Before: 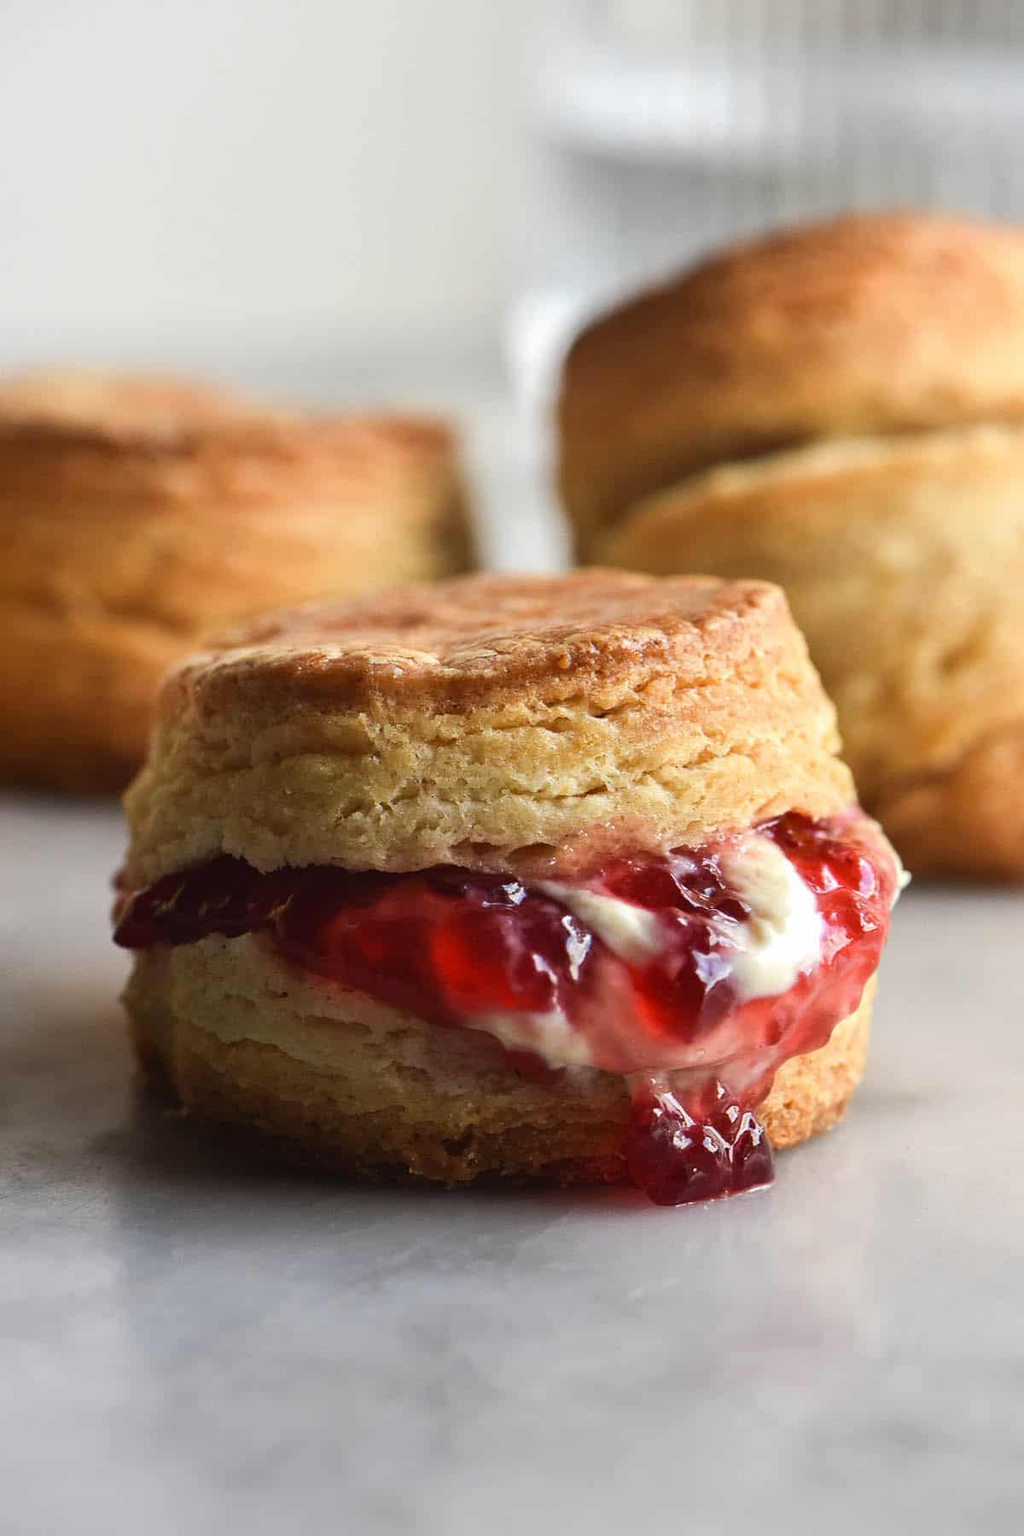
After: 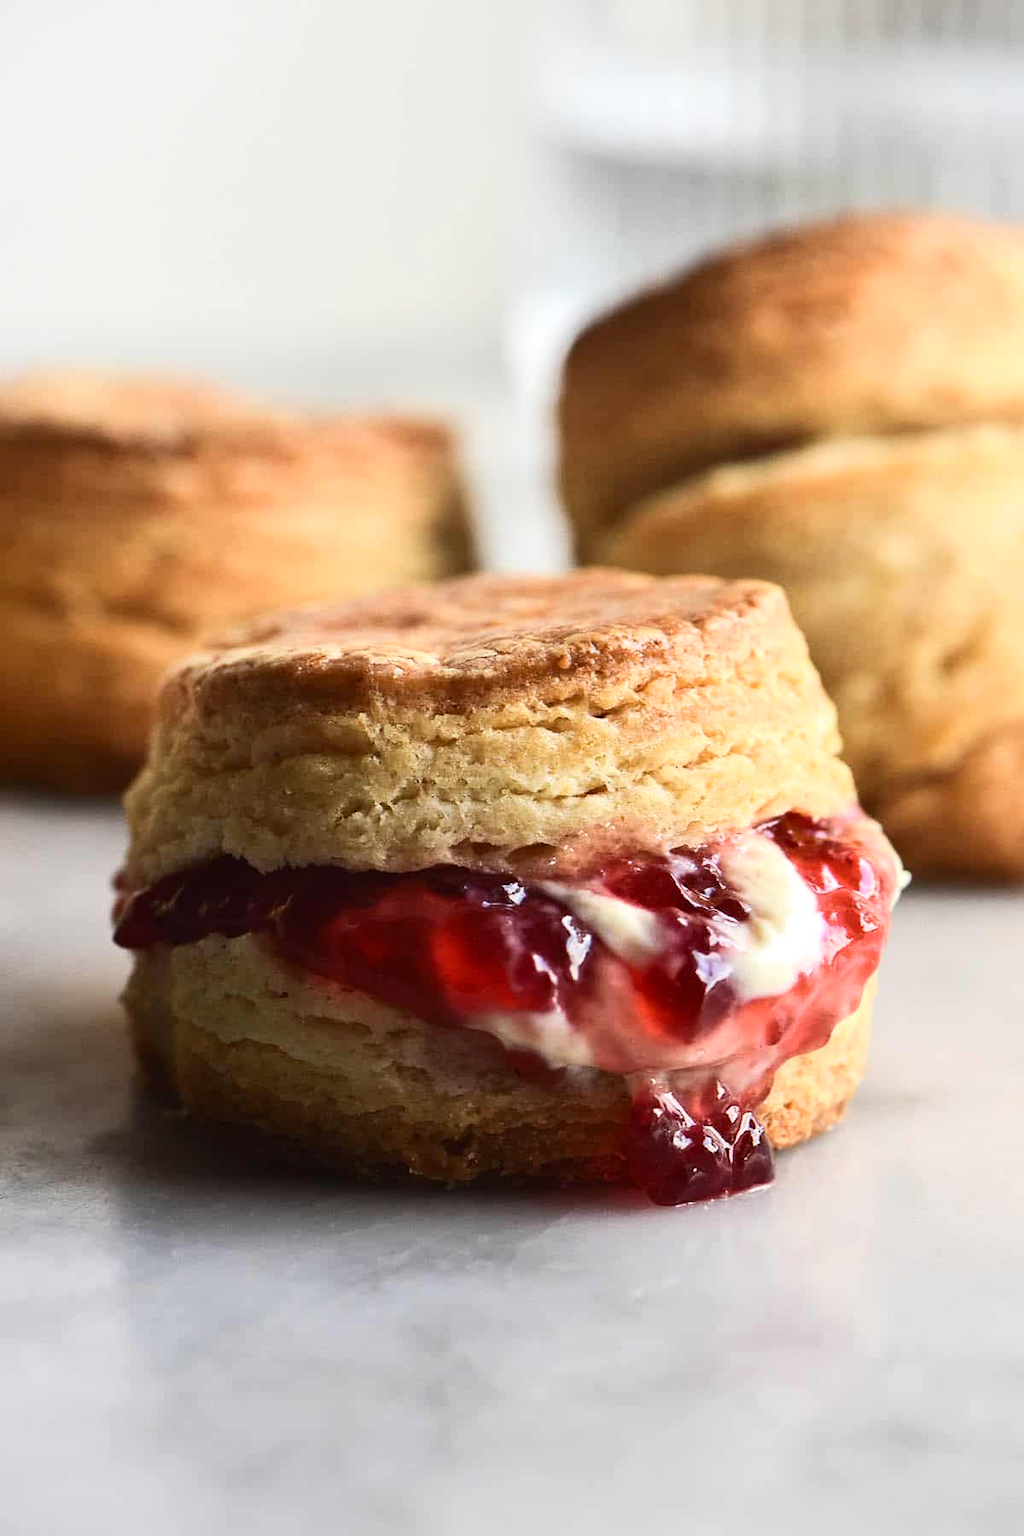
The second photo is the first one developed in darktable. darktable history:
contrast brightness saturation: contrast 0.24, brightness 0.089
